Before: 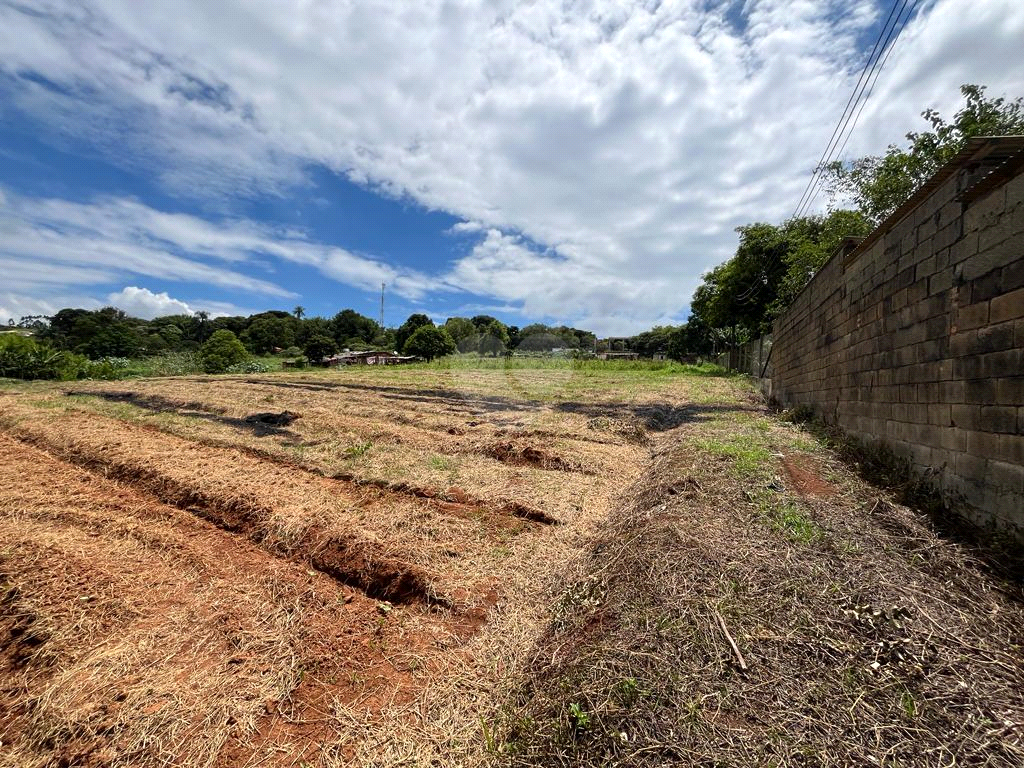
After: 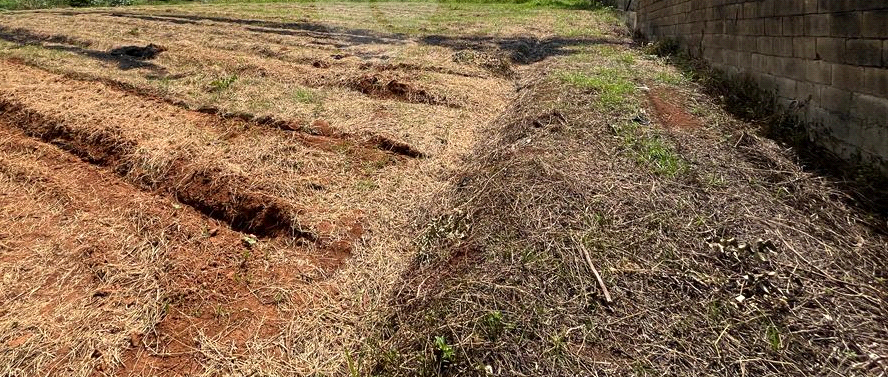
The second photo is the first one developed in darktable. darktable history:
crop and rotate: left 13.248%, top 47.872%, bottom 2.916%
